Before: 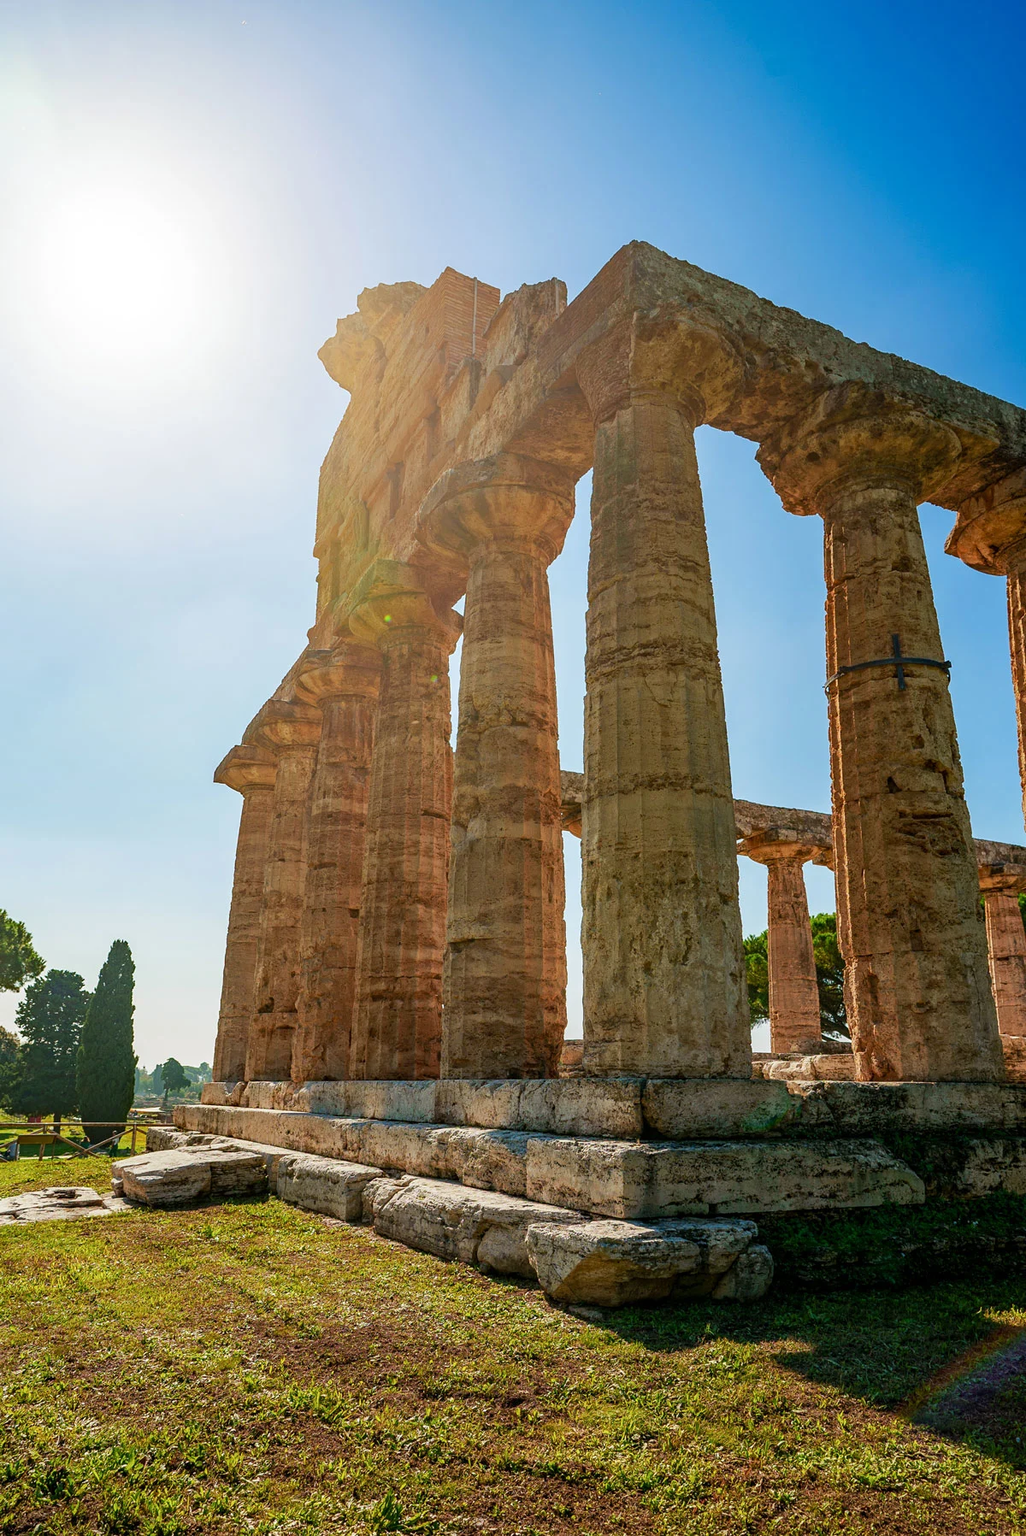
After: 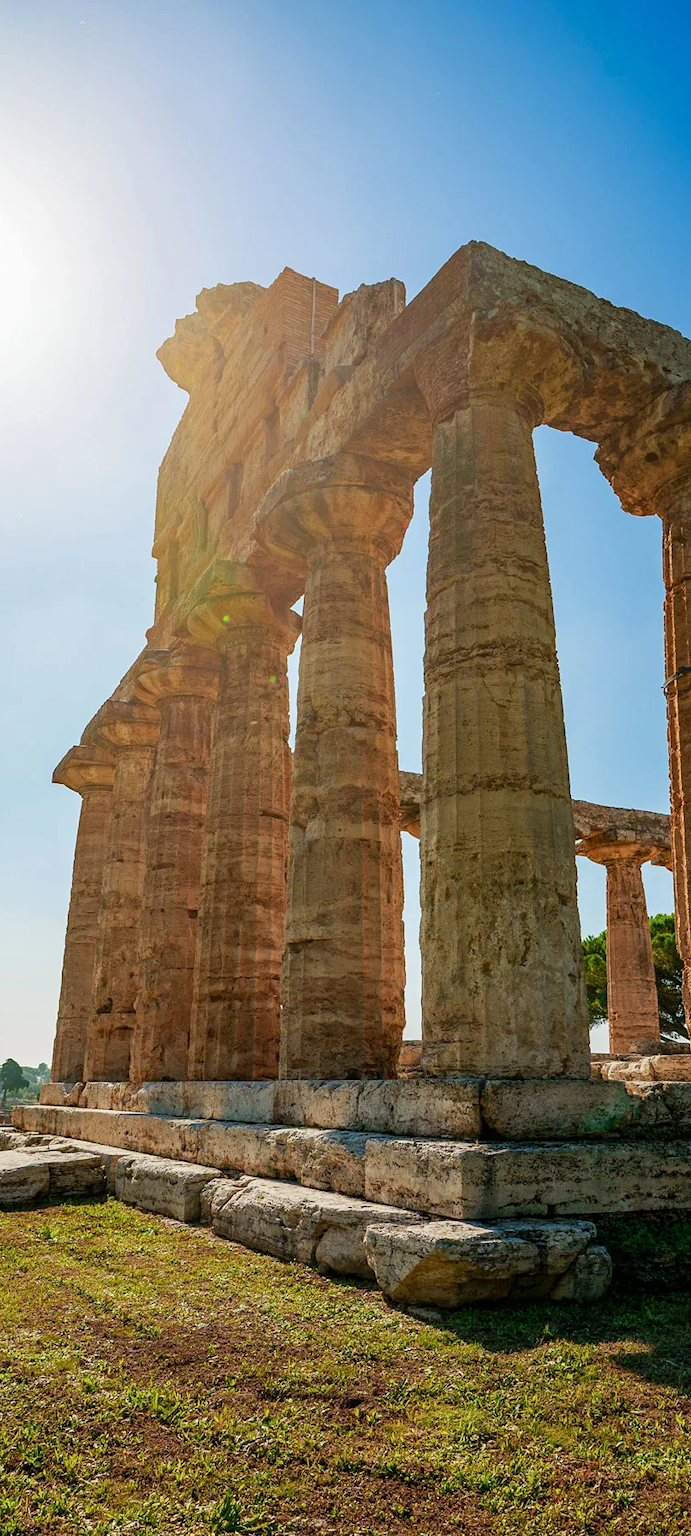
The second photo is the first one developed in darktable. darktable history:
exposure: exposure -0.043 EV, compensate highlight preservation false
crop and rotate: left 15.824%, right 16.781%
